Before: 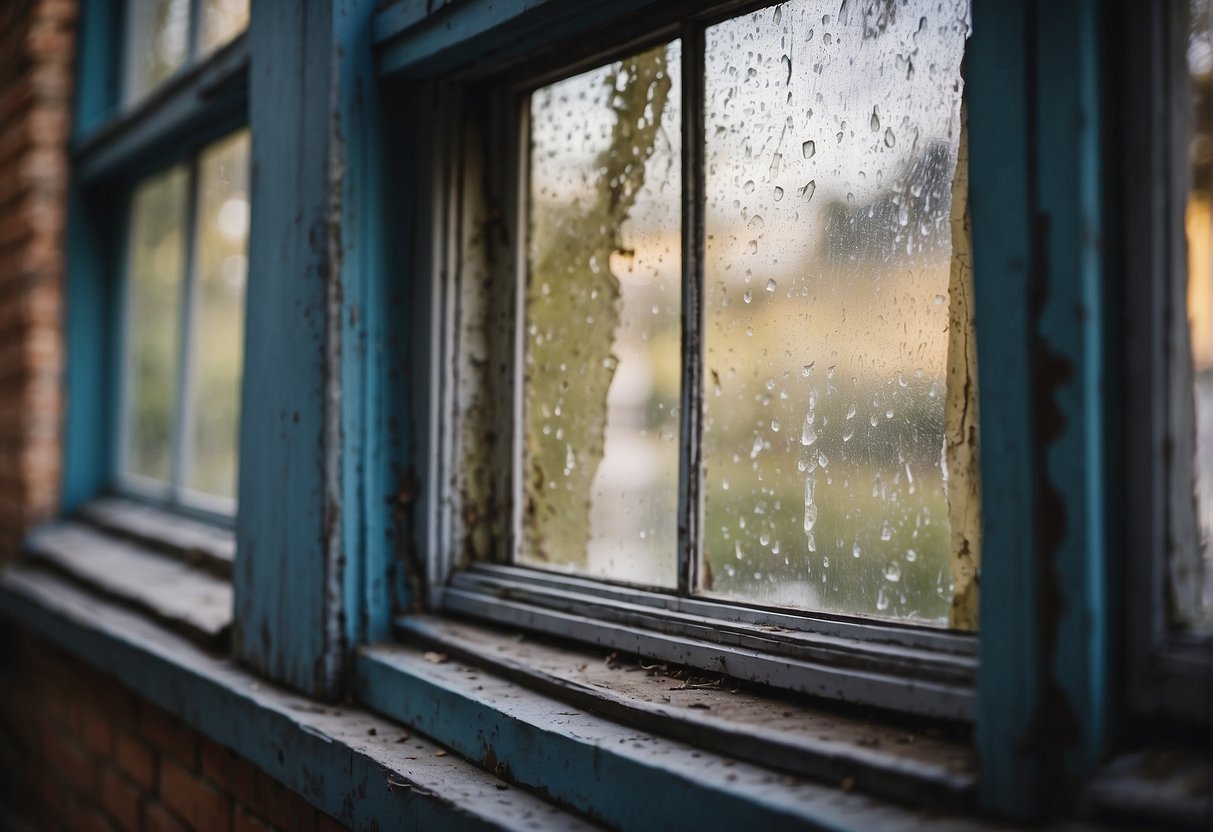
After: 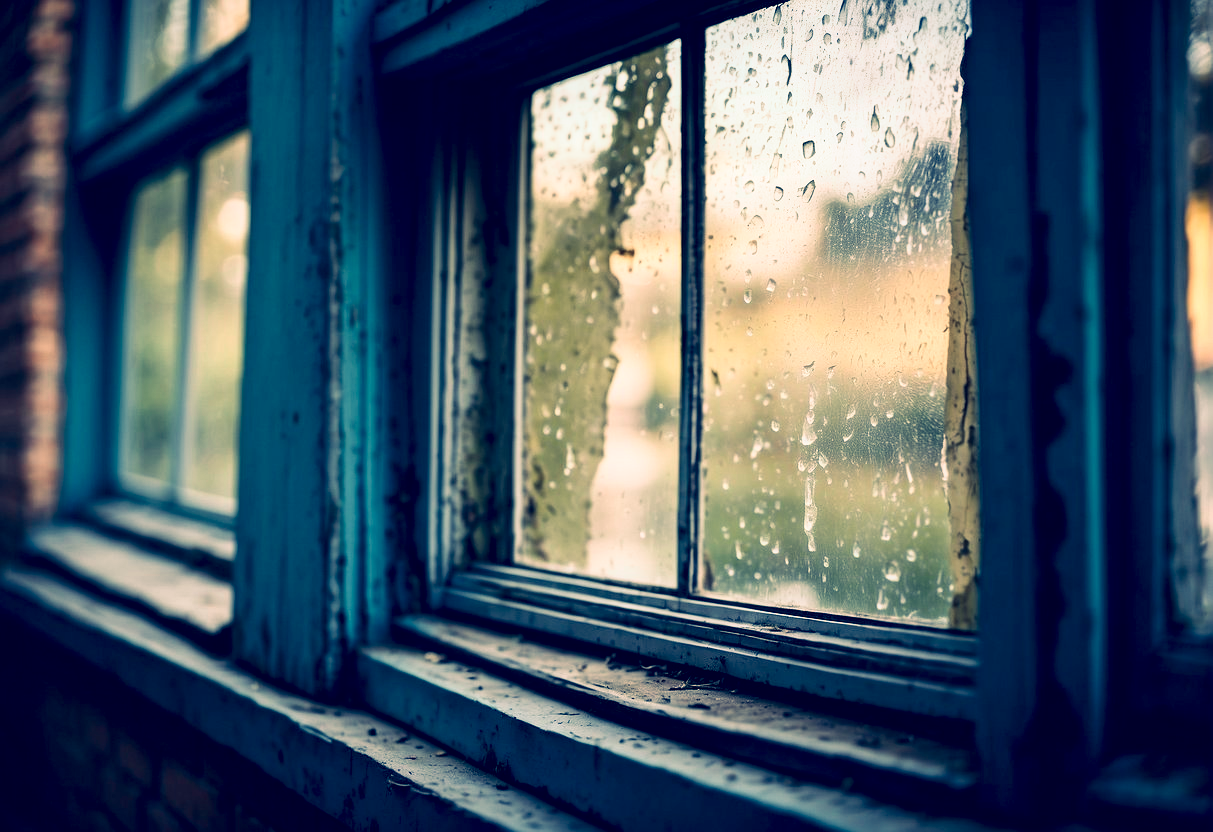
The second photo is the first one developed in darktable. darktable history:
tone curve: preserve colors none
color look up table: target L [92.2, 82.98, 67.16, 46.47, 200, 100, 95.94, 89.07, 79.45, 77.46, 68.4, 59.35, 60.78, 53.22, 35.38, 63.11, 61.46, 41.53, 35.47, 26, 80.01, 80.15, 58.43, 52.65, 0 ×25], target a [3.197, -20.85, -50.73, -25.6, 0, 0, -0.099, -1.524, 19.01, 27.96, 44.07, -8.236, 67.13, 70.91, 15.09, 1.154, 66.2, 1.974, -6.857, 21.77, -40.56, 0.522, -31.04, -16.85, 0 ×25], target b [10.9, 54.68, 28.69, 11.75, 0, 0, 6.493, 59.65, 67.4, 26.28, 58.09, 1.689, 18.36, 26.64, -2.379, -13.12, -1.867, -45.51, -15.1, -38.18, 9.657, 13.51, -17.46, -20.48, 0 ×25], num patches 24
